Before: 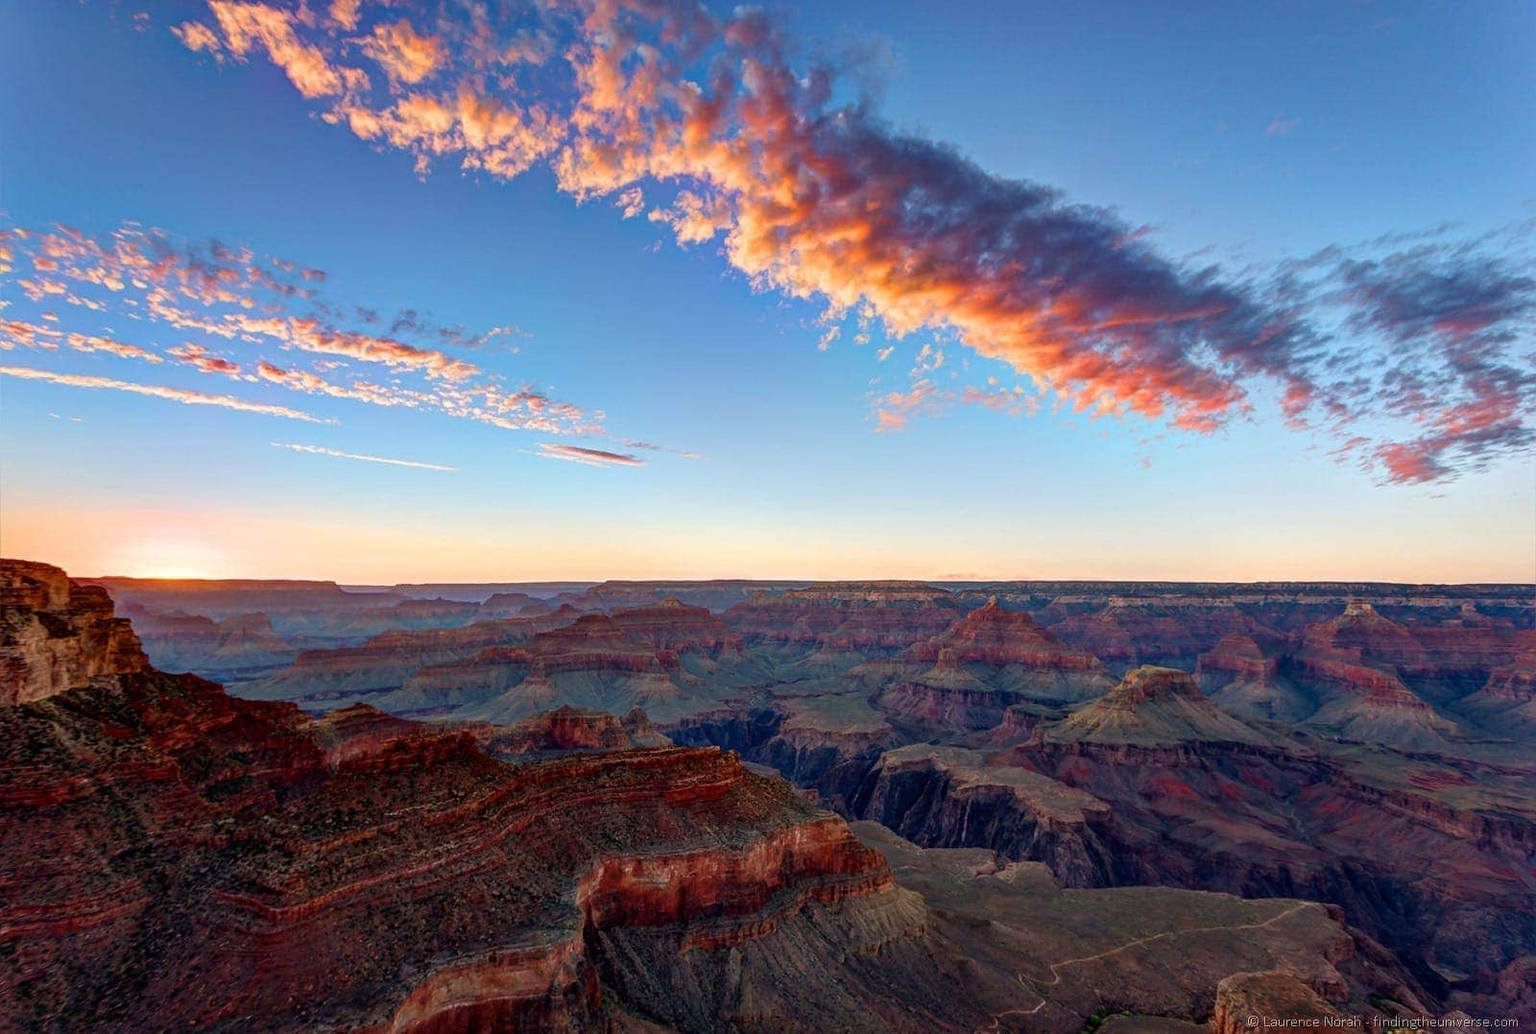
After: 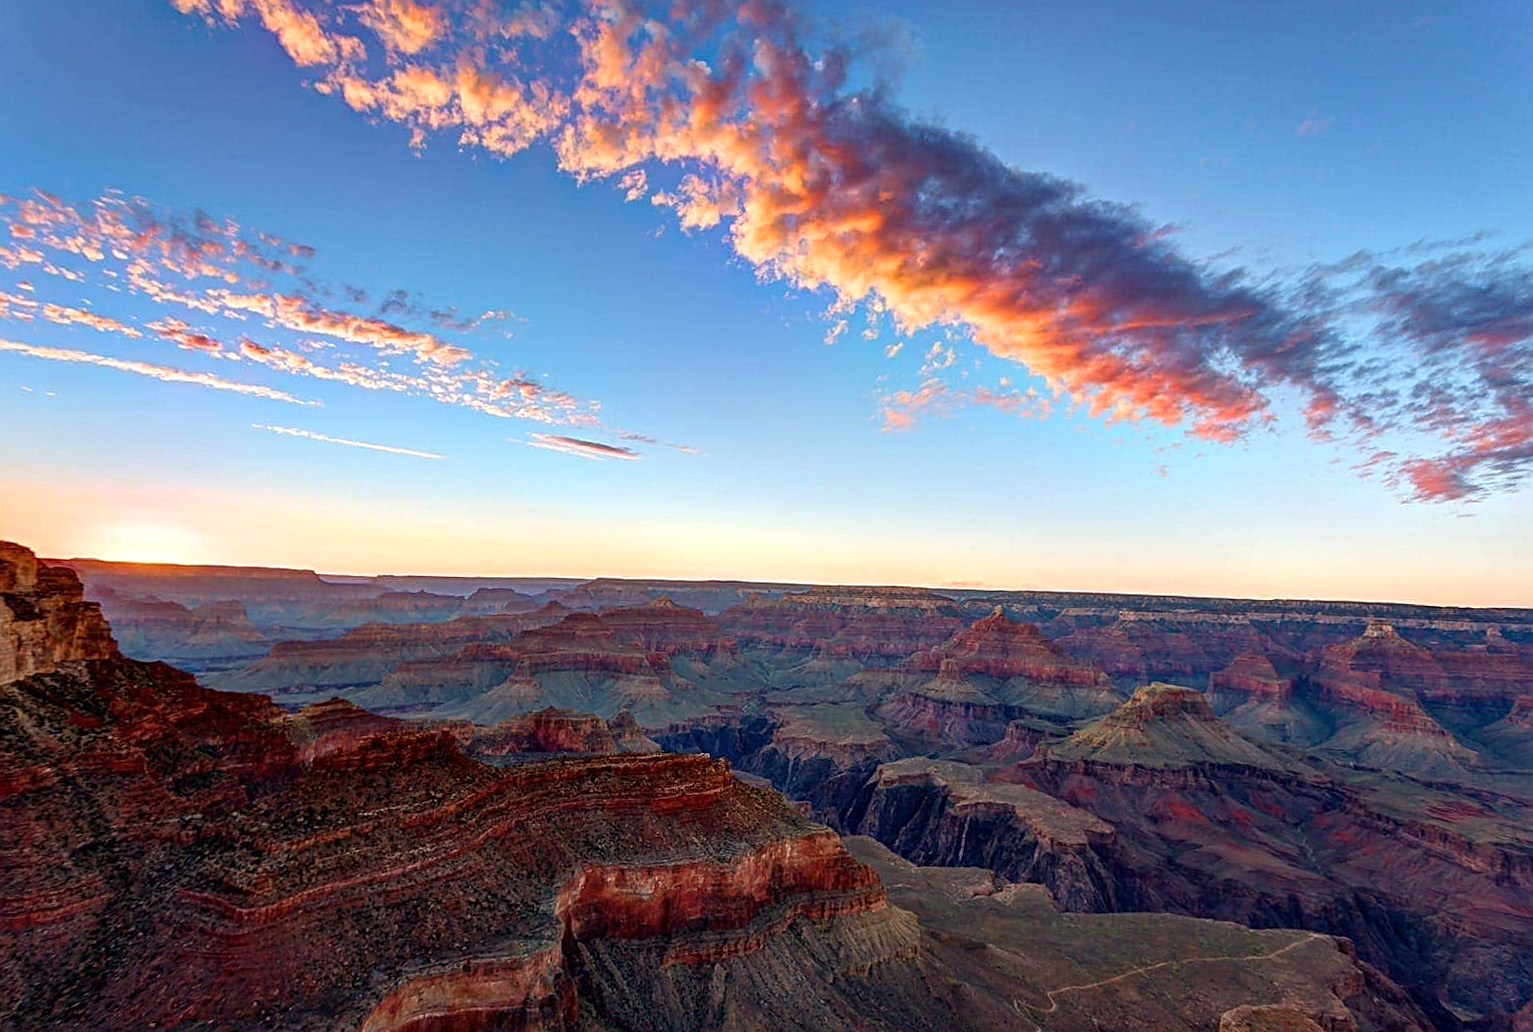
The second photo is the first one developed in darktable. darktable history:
crop and rotate: angle -1.69°
sharpen: on, module defaults
exposure: exposure 0.2 EV, compensate highlight preservation false
